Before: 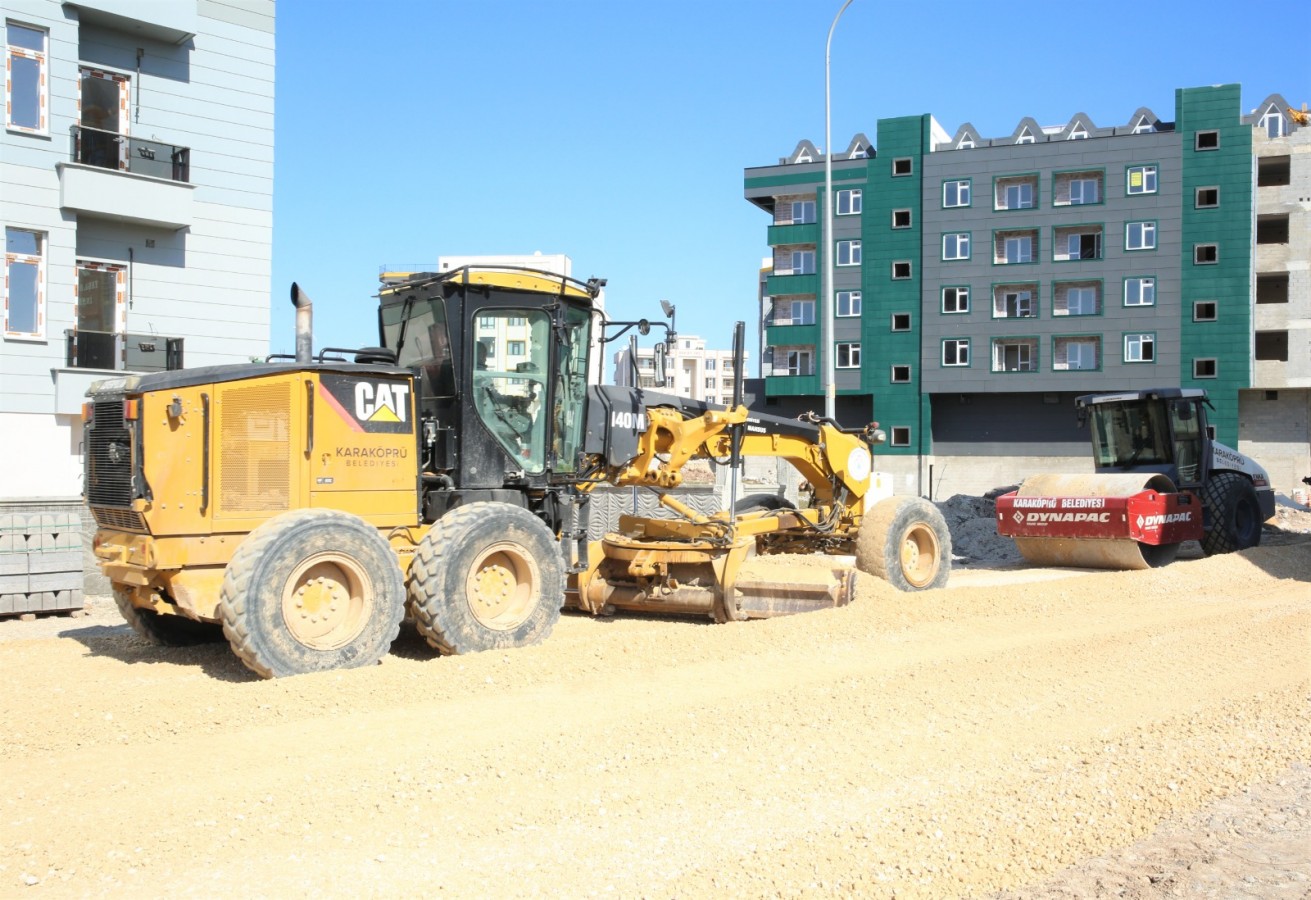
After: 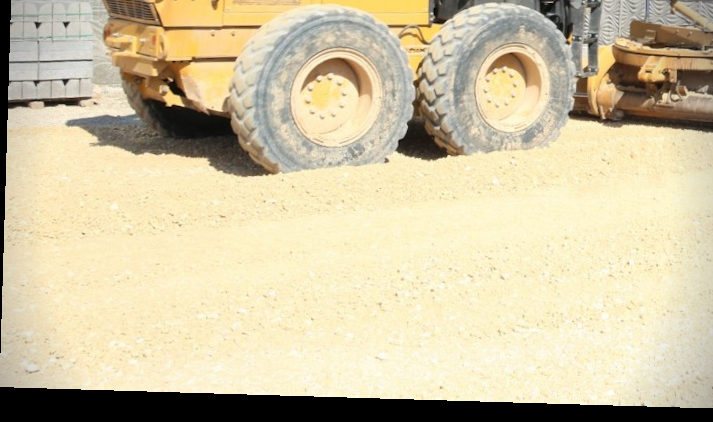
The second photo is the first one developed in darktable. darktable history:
color zones: curves: ch1 [(0.25, 0.5) (0.747, 0.71)]
crop and rotate: top 54.778%, right 46.61%, bottom 0.159%
vignetting: fall-off start 88.03%, fall-off radius 24.9%
rotate and perspective: rotation 1.72°, automatic cropping off
